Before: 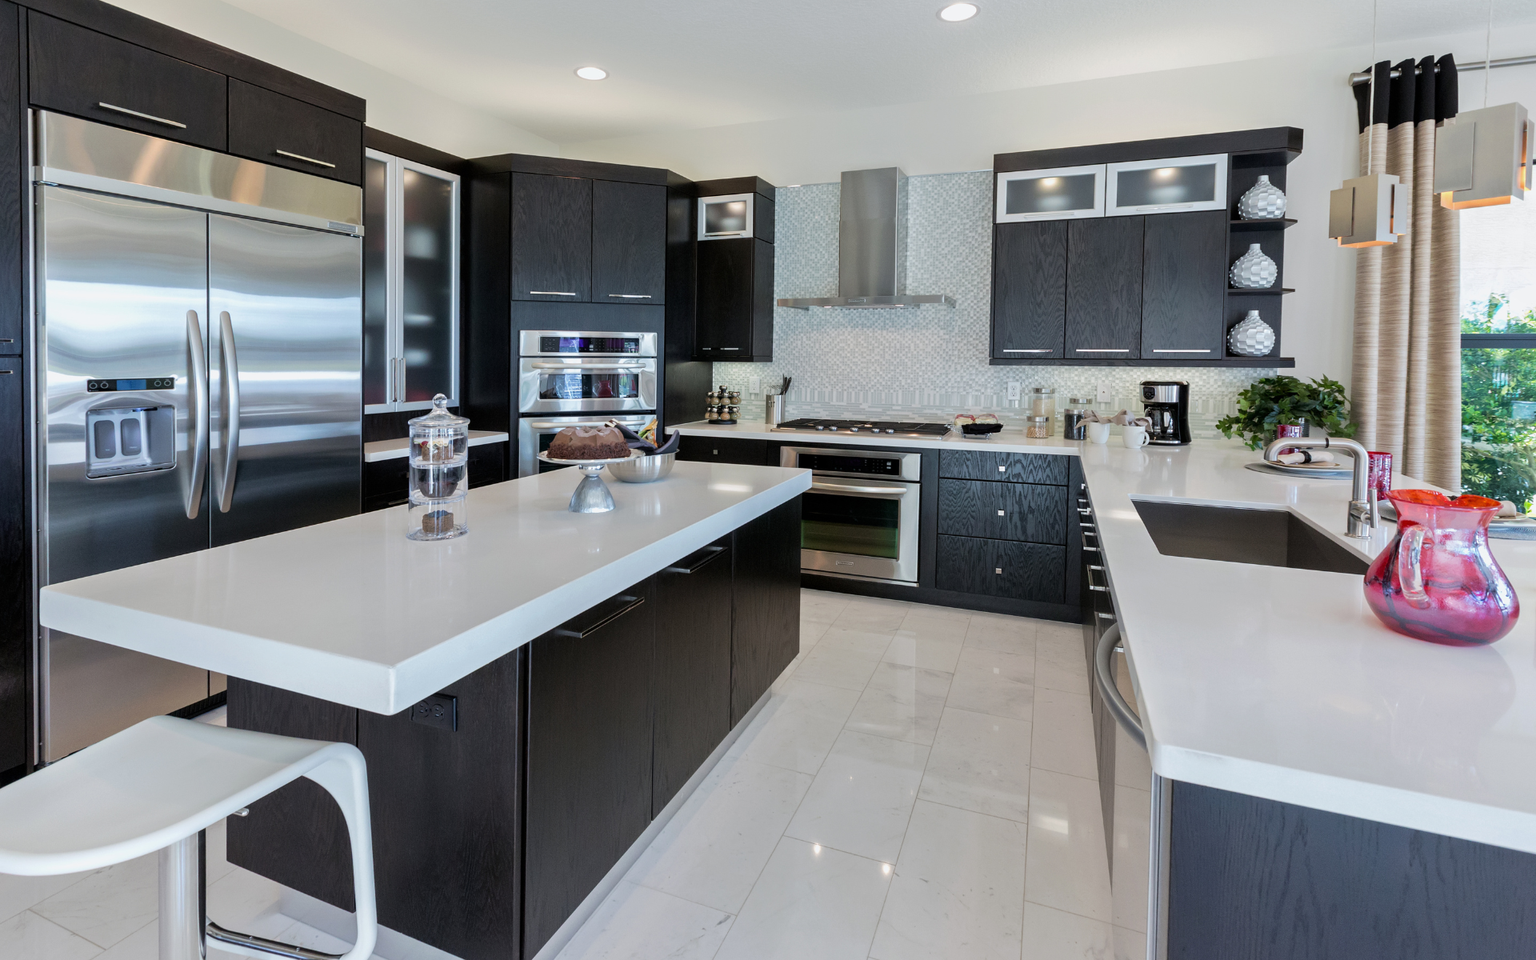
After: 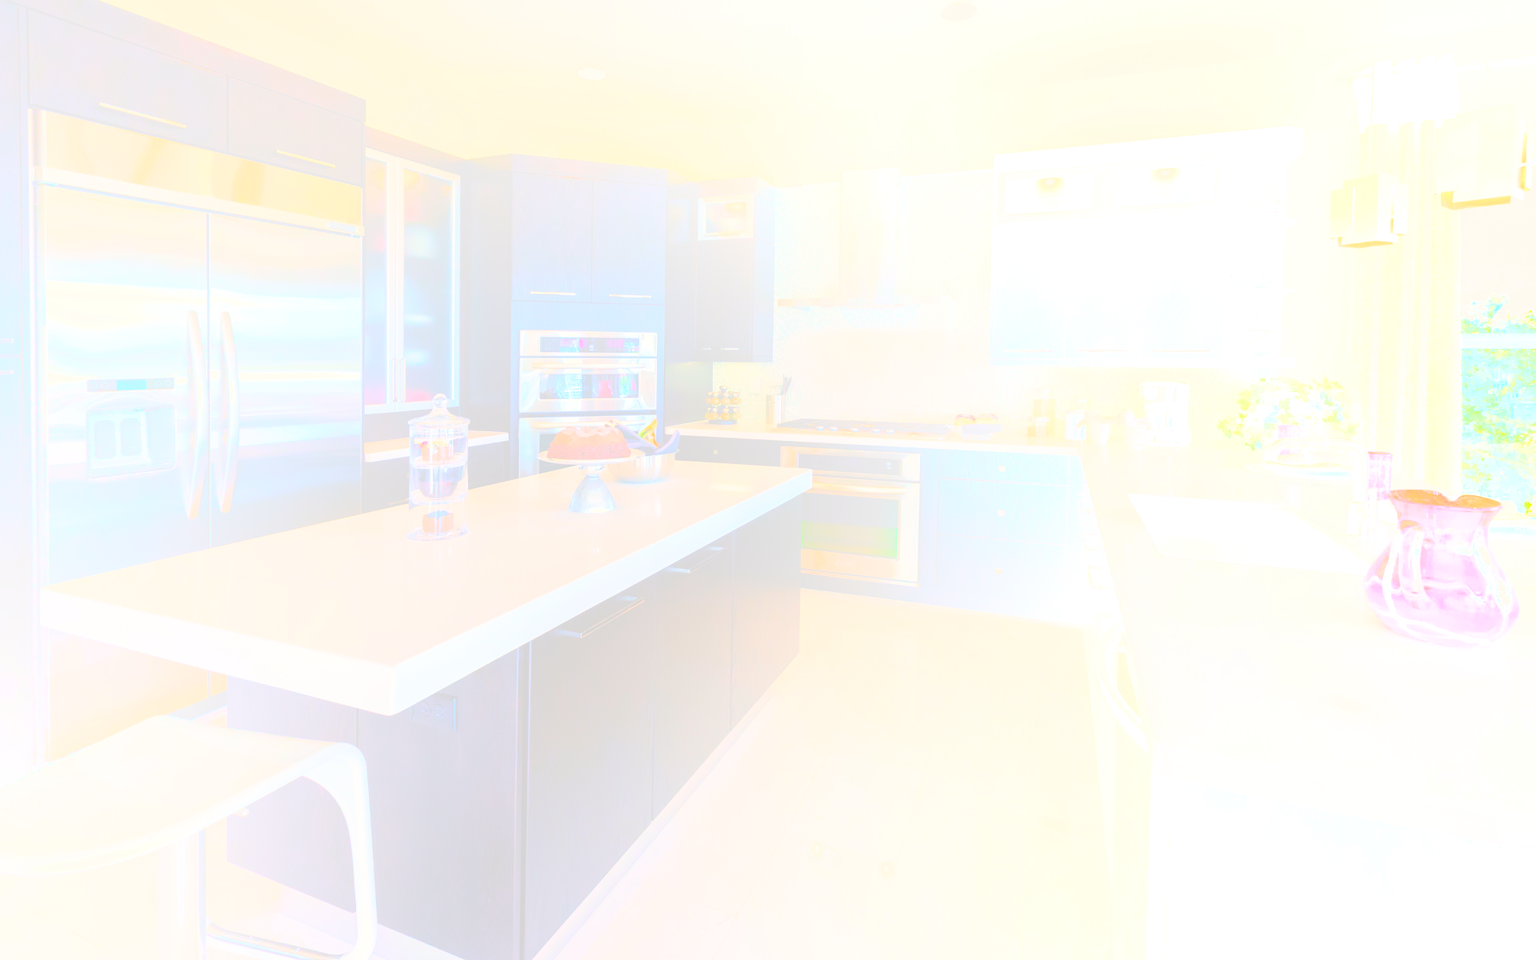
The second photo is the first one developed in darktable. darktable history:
color balance rgb: shadows lift › chroma 2%, shadows lift › hue 247.2°, power › chroma 0.3%, power › hue 25.2°, highlights gain › chroma 3%, highlights gain › hue 60°, global offset › luminance 0.75%, perceptual saturation grading › global saturation 20%, perceptual saturation grading › highlights -20%, perceptual saturation grading › shadows 30%, global vibrance 20%
bloom: size 70%, threshold 25%, strength 70%
levels: levels [0.018, 0.493, 1]
tone equalizer: -8 EV -0.417 EV, -7 EV -0.389 EV, -6 EV -0.333 EV, -5 EV -0.222 EV, -3 EV 0.222 EV, -2 EV 0.333 EV, -1 EV 0.389 EV, +0 EV 0.417 EV, edges refinement/feathering 500, mask exposure compensation -1.57 EV, preserve details no
